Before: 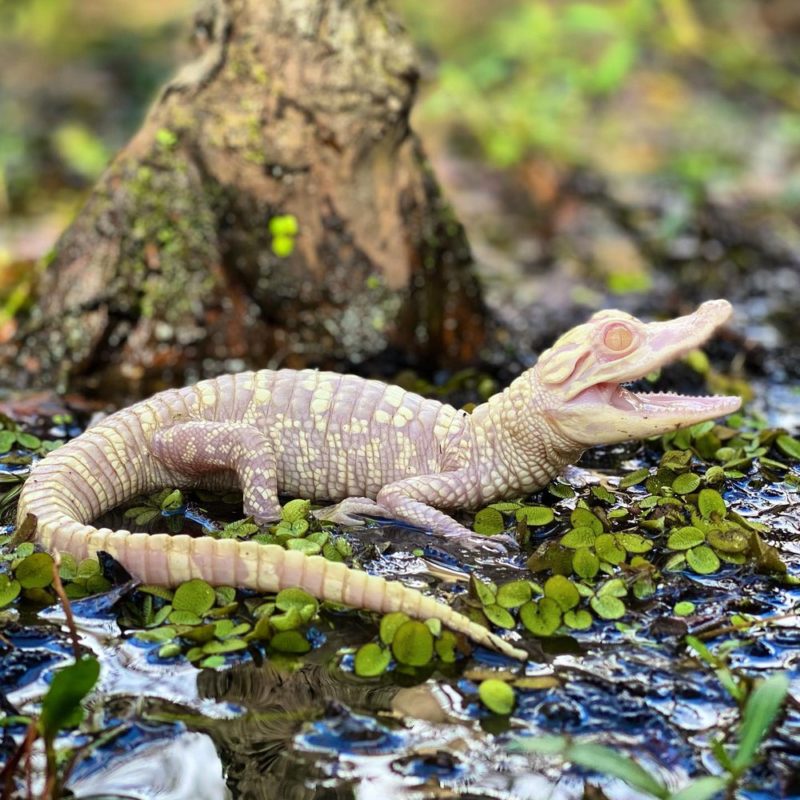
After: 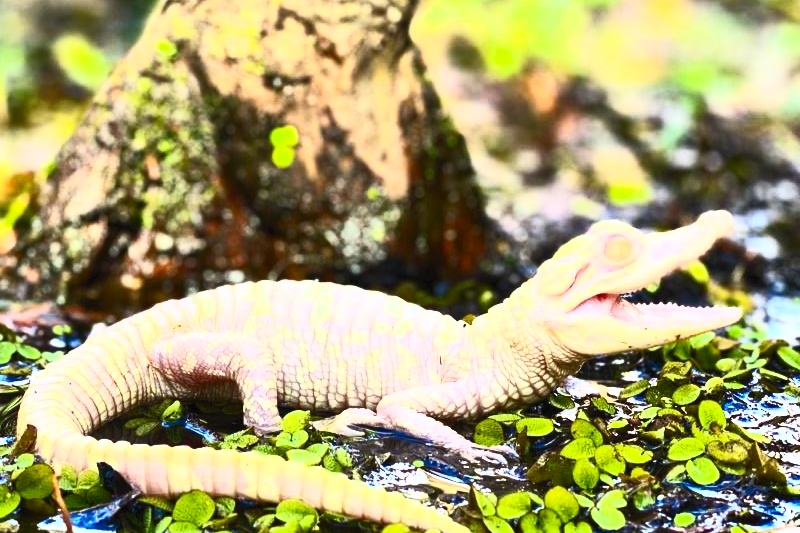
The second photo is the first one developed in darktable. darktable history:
crop: top 11.166%, bottom 22.168%
contrast brightness saturation: contrast 0.83, brightness 0.59, saturation 0.59
